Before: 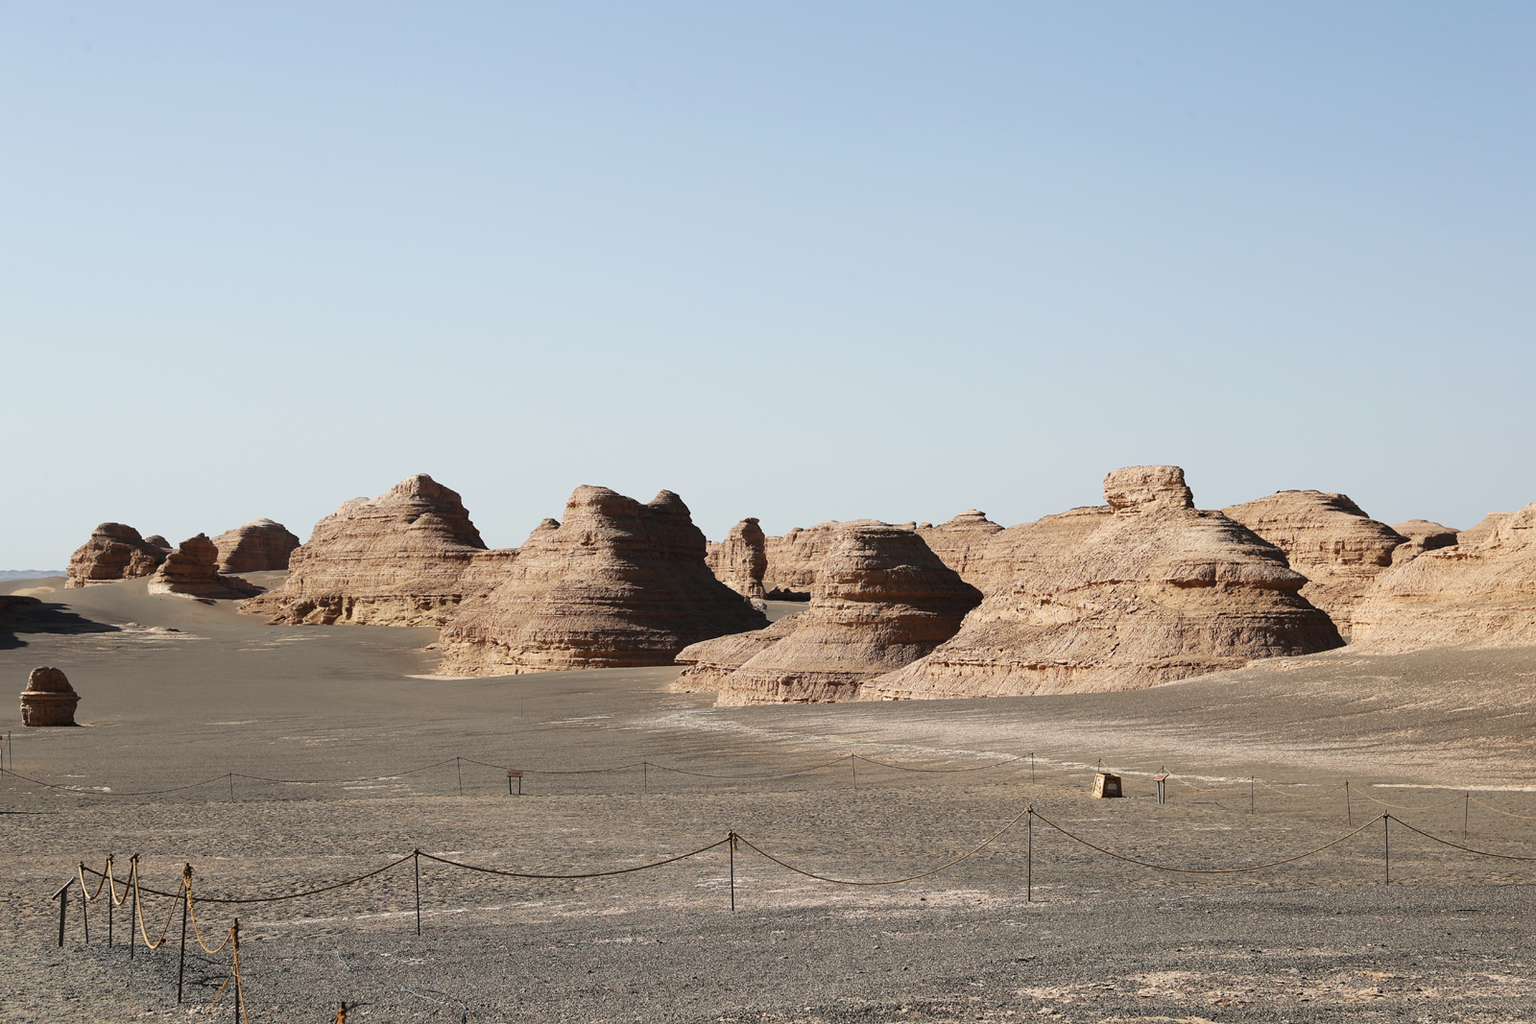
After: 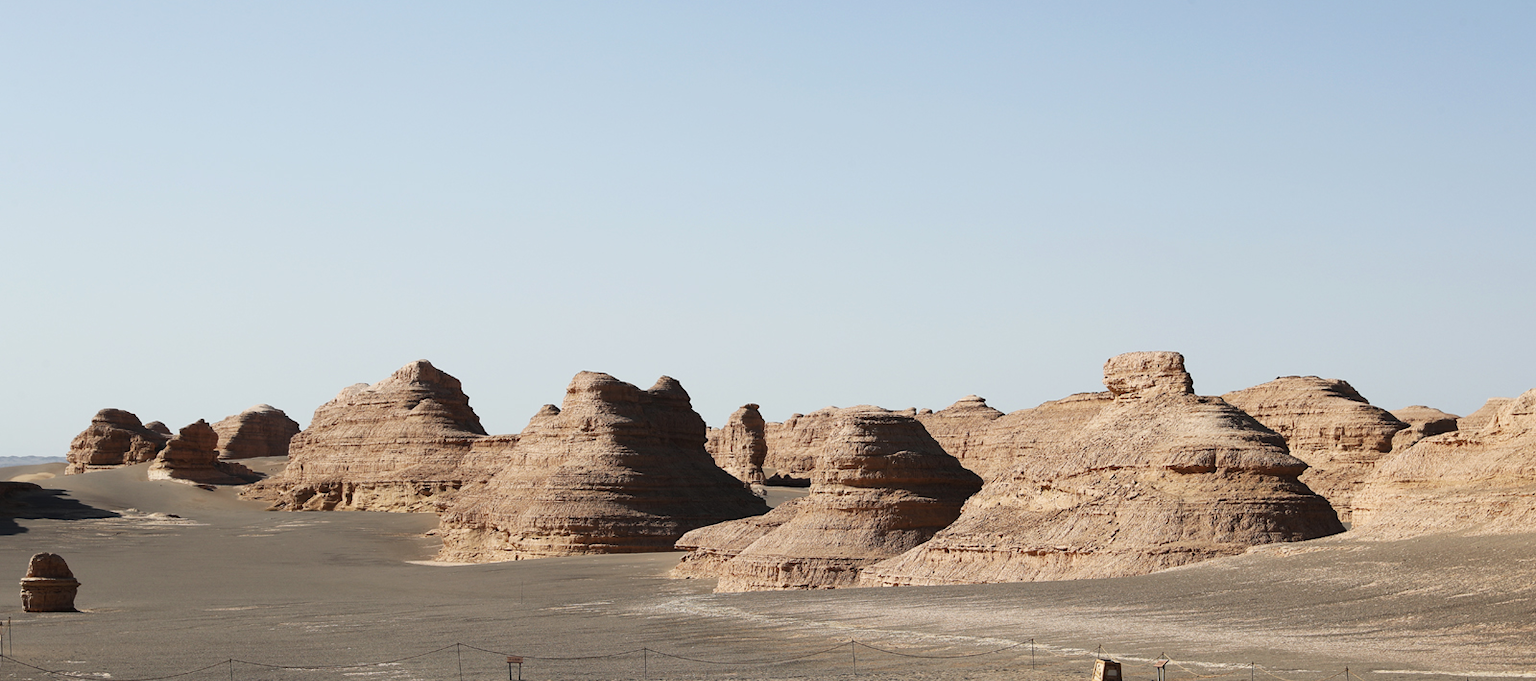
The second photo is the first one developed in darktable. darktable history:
crop: top 11.159%, bottom 22.234%
